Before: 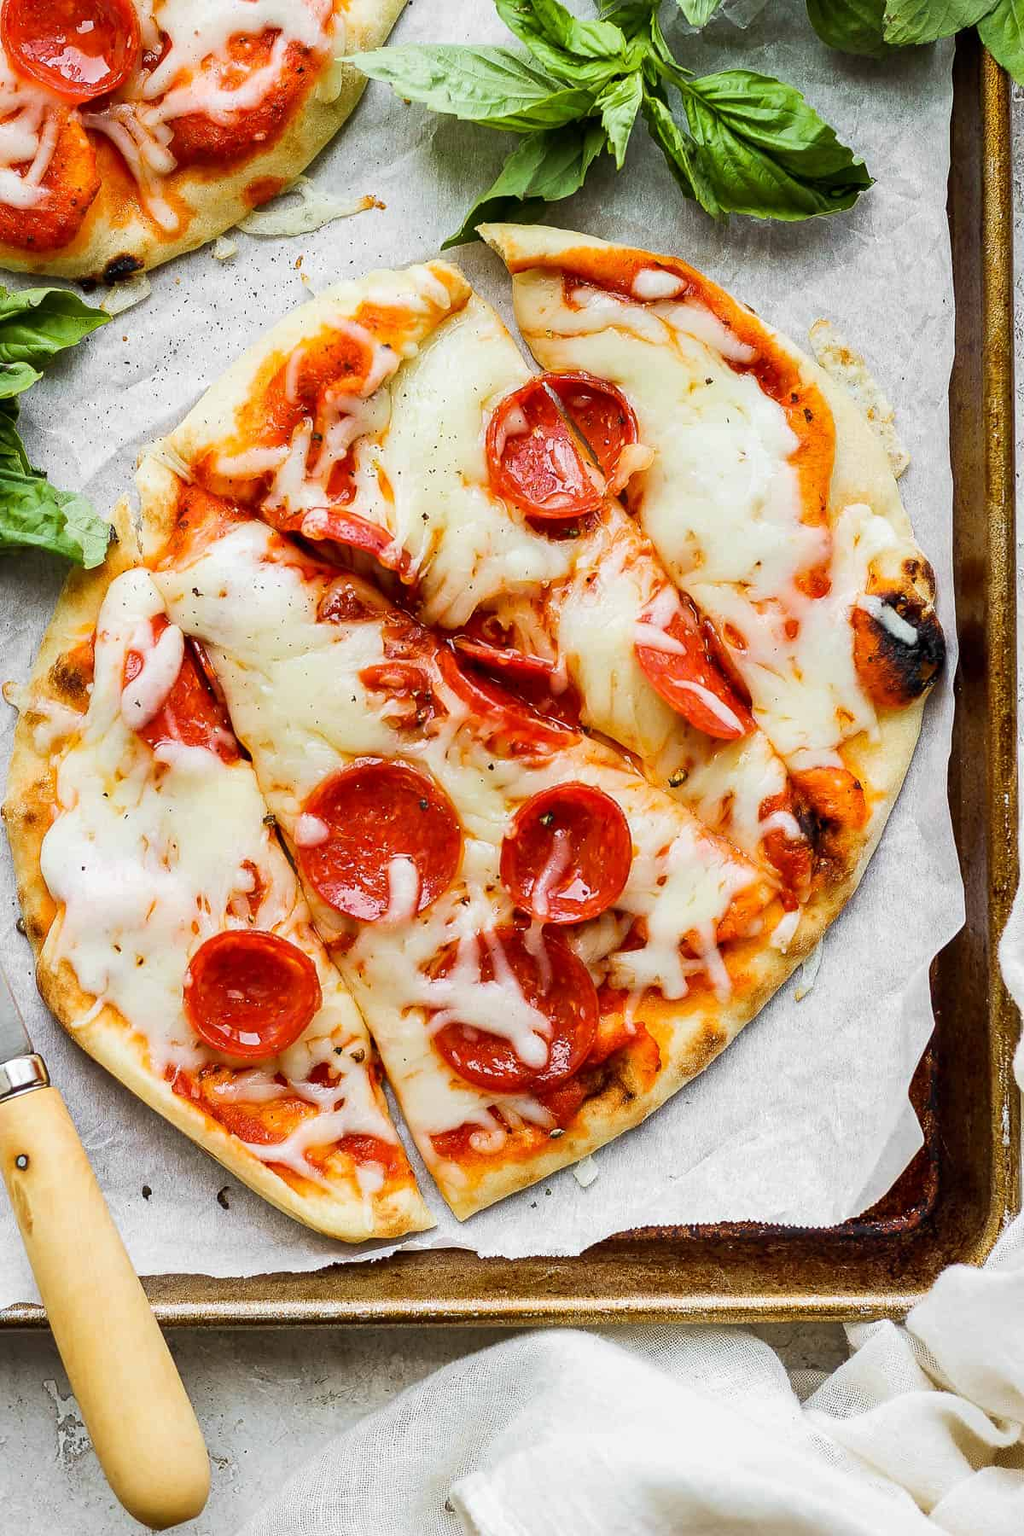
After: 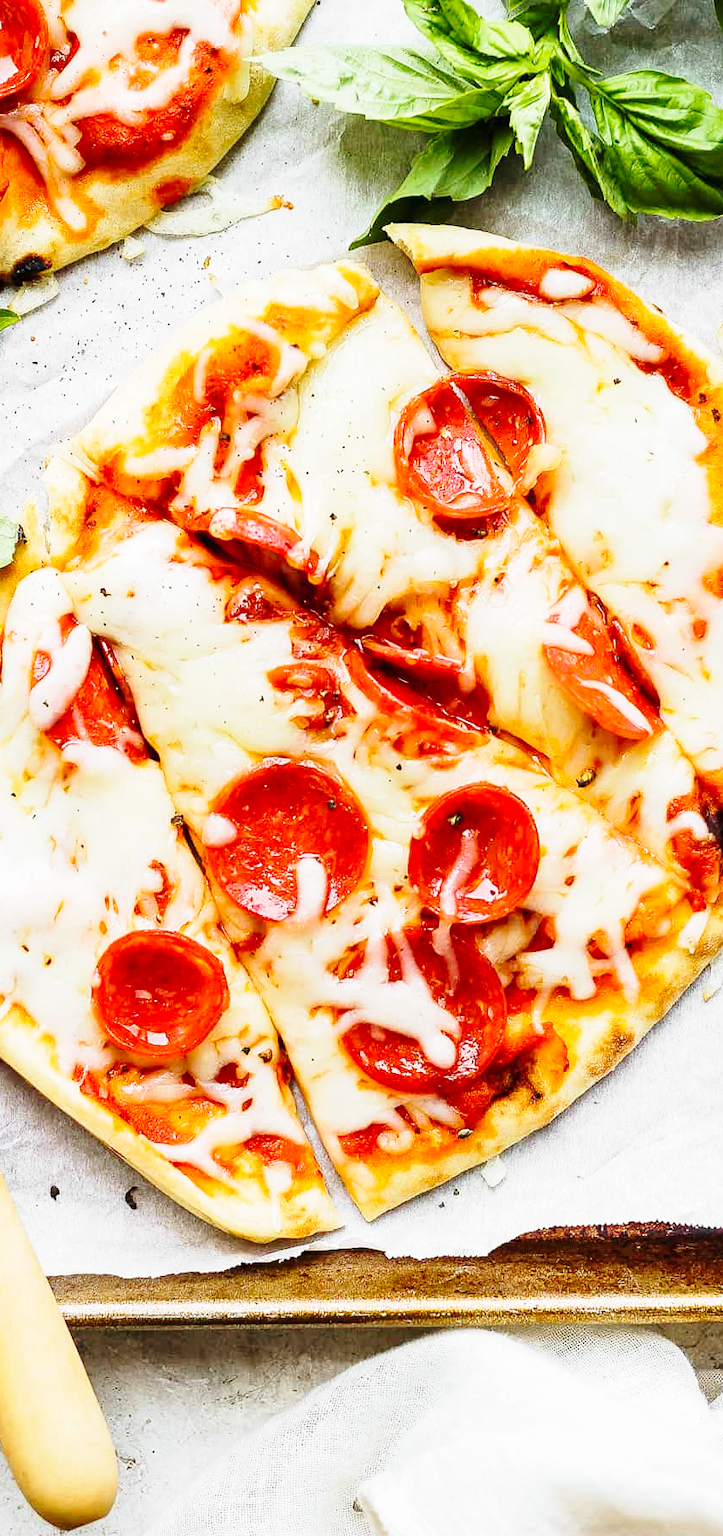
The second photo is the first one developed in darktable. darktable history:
base curve: curves: ch0 [(0, 0) (0.028, 0.03) (0.121, 0.232) (0.46, 0.748) (0.859, 0.968) (1, 1)], preserve colors none
crop and rotate: left 9.054%, right 20.232%
